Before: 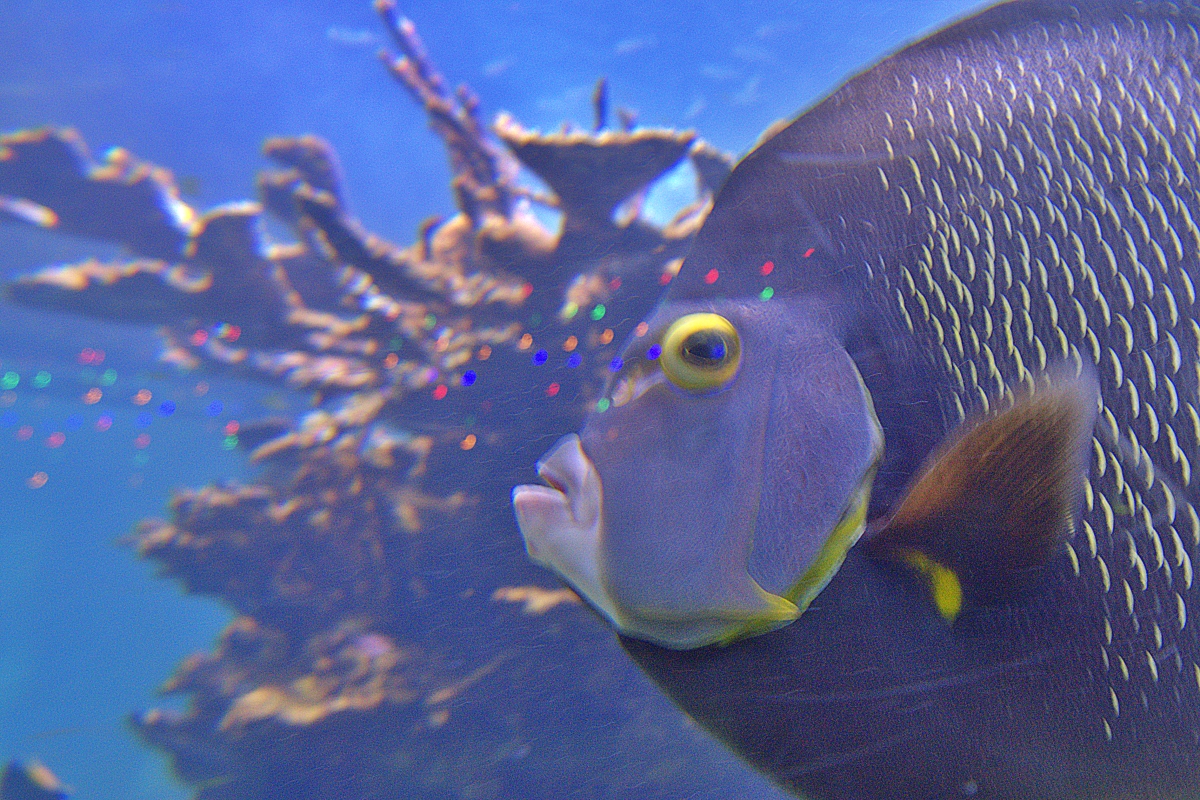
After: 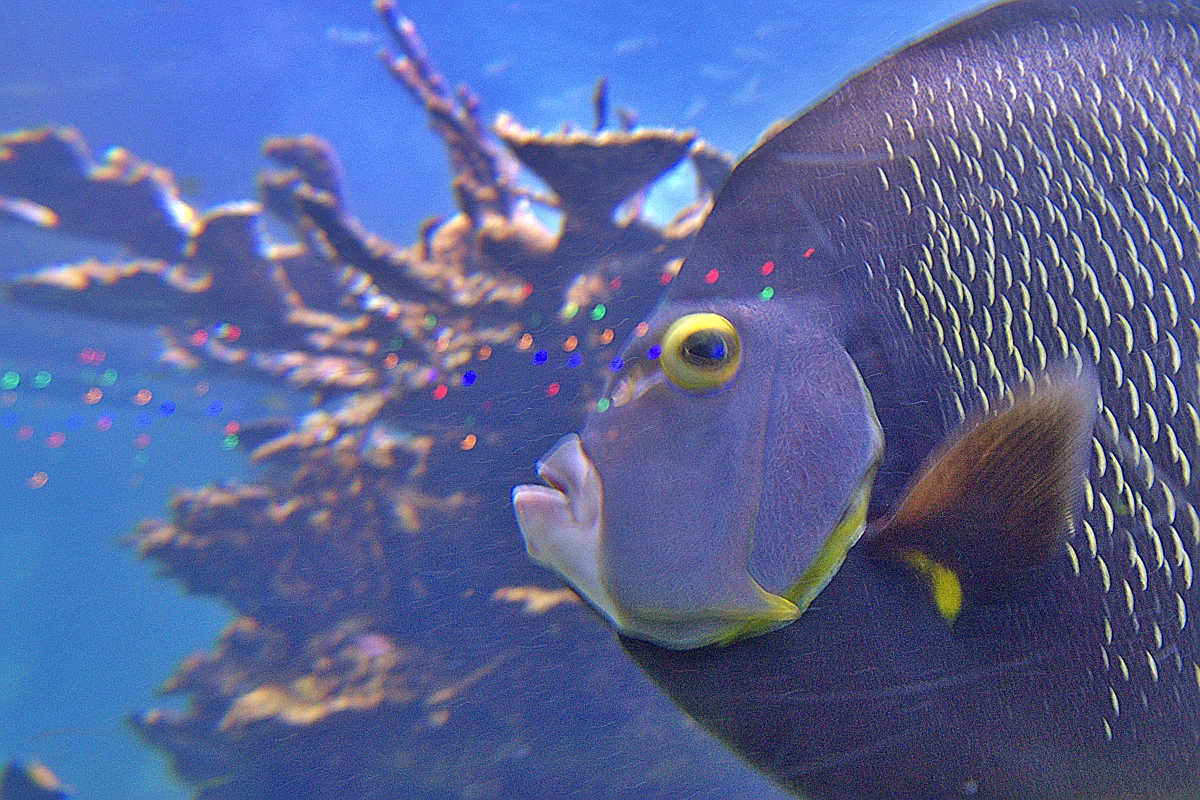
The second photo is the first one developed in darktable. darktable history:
sharpen: on, module defaults
contrast equalizer: octaves 7, y [[0.6 ×6], [0.55 ×6], [0 ×6], [0 ×6], [0 ×6]], mix 0.2
